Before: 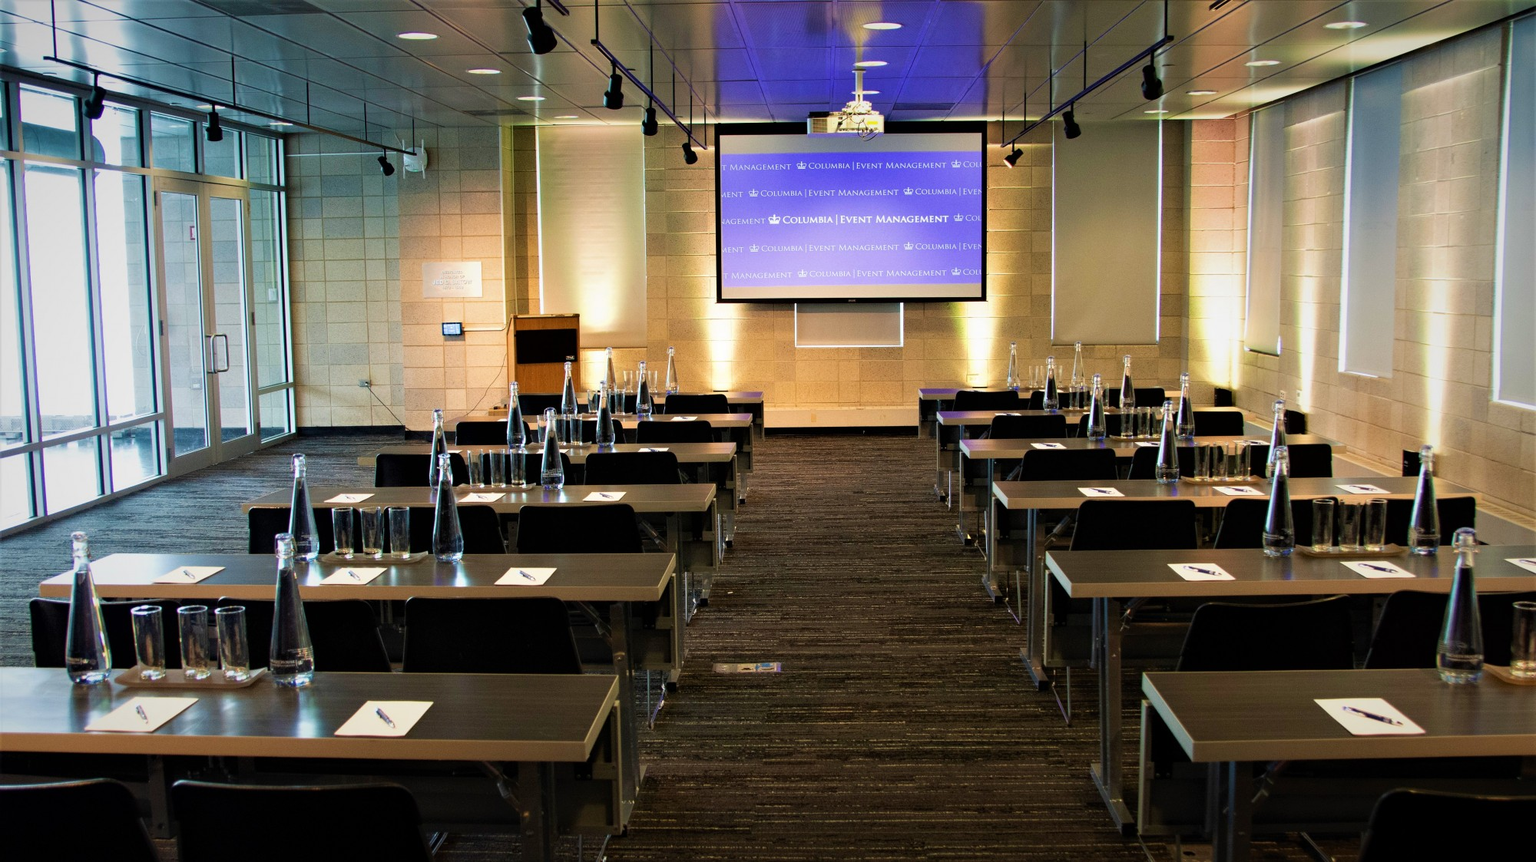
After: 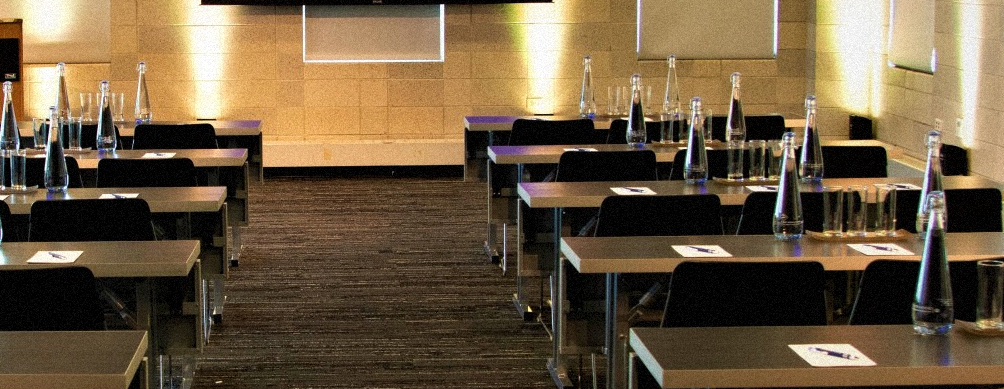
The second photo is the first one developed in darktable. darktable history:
crop: left 36.607%, top 34.735%, right 13.146%, bottom 30.611%
grain: mid-tones bias 0%
color balance rgb: on, module defaults
